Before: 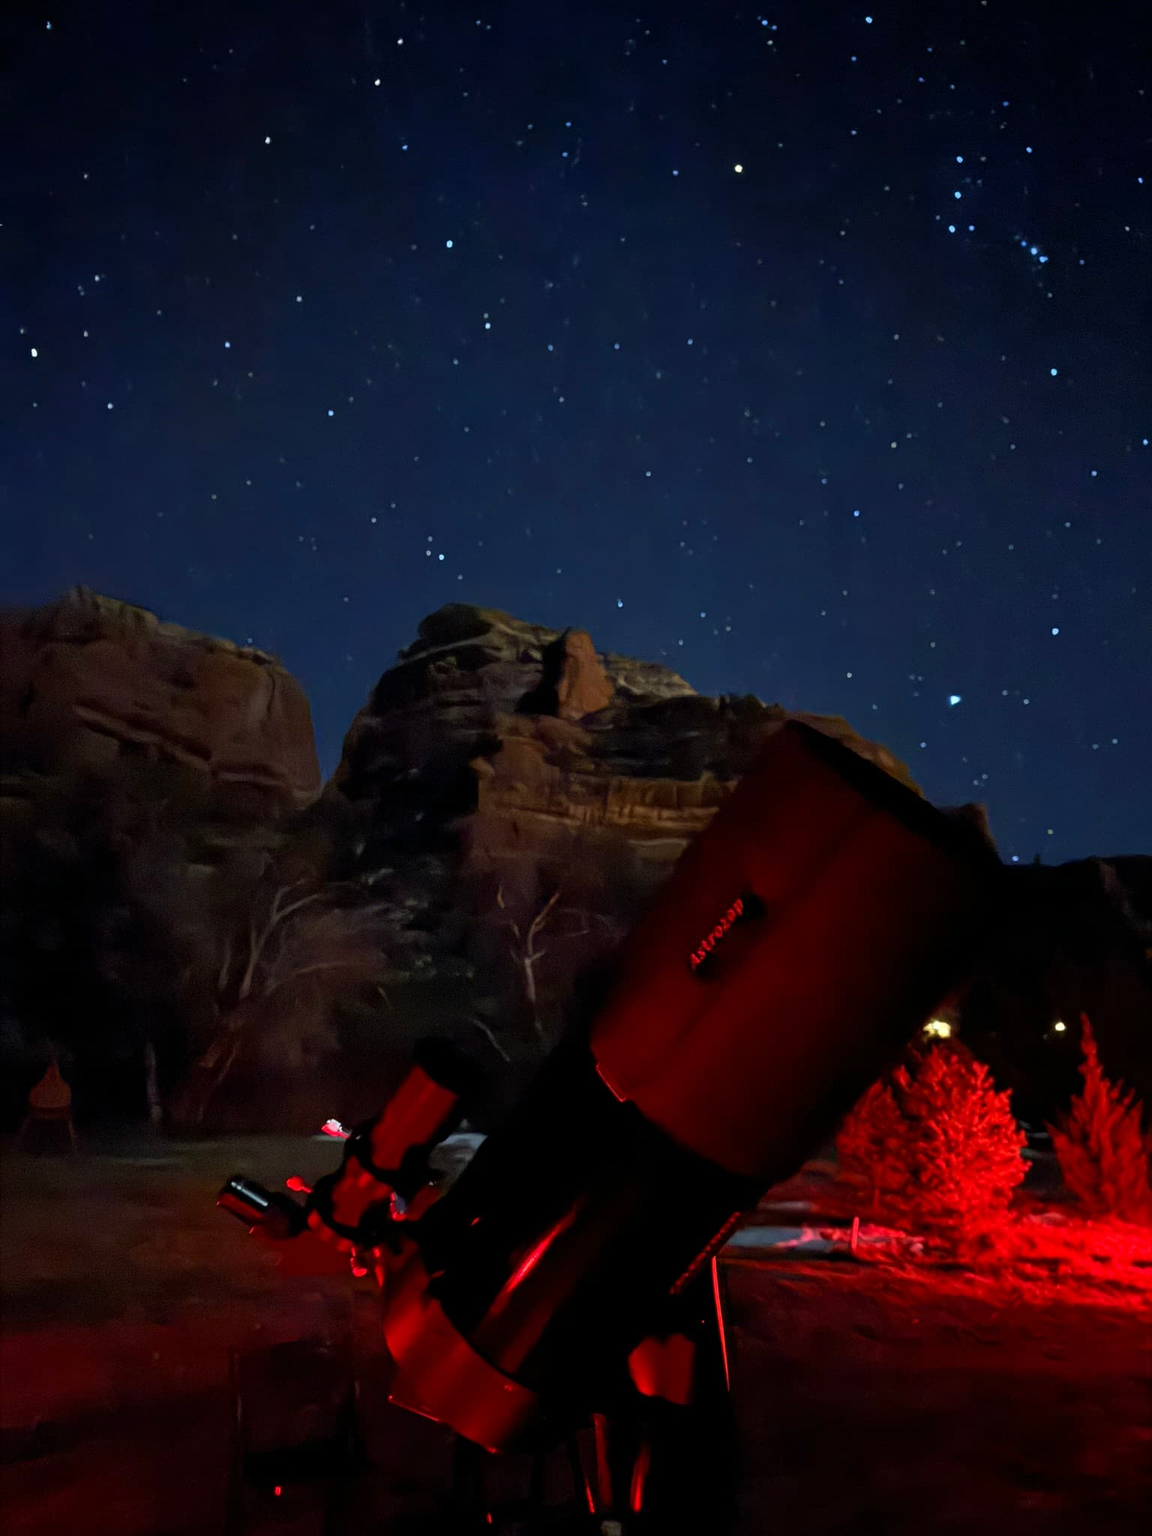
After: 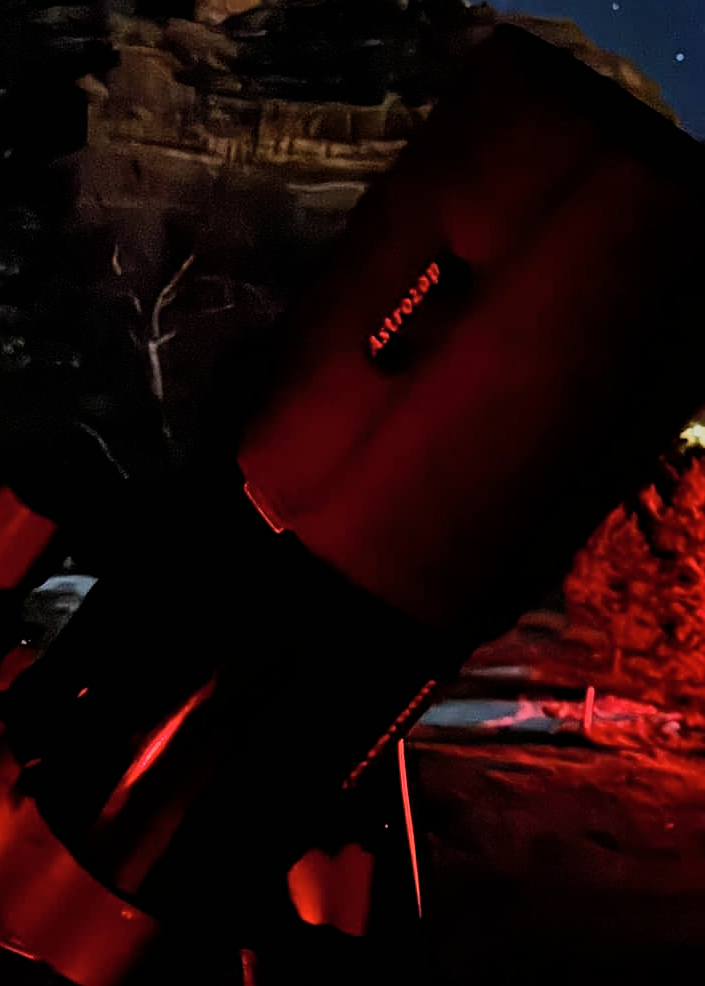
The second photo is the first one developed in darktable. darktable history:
shadows and highlights: shadows 24.32, highlights -77.96, soften with gaussian
crop: left 35.879%, top 45.75%, right 18.208%, bottom 6.071%
sharpen: amount 0.498
filmic rgb: black relative exposure -7.34 EV, white relative exposure 5.08 EV, hardness 3.21
